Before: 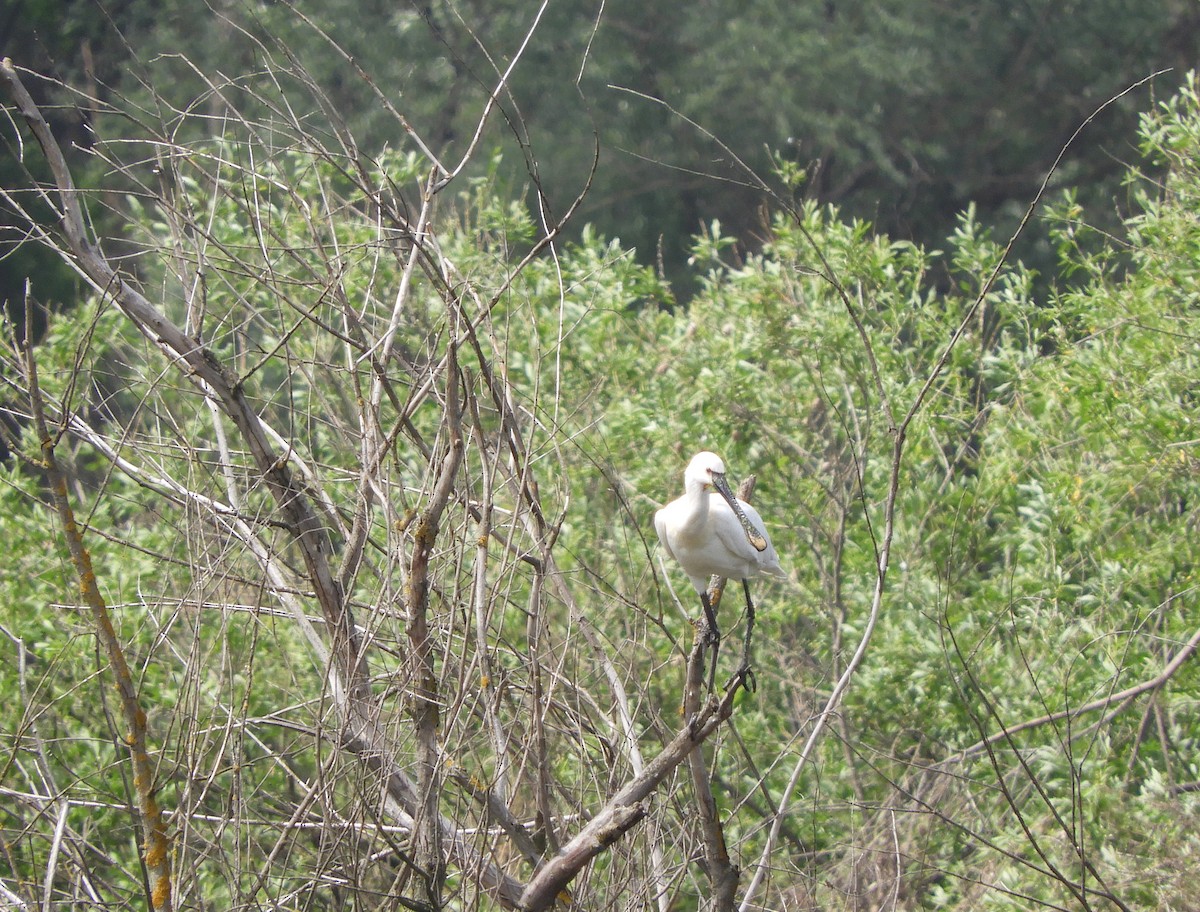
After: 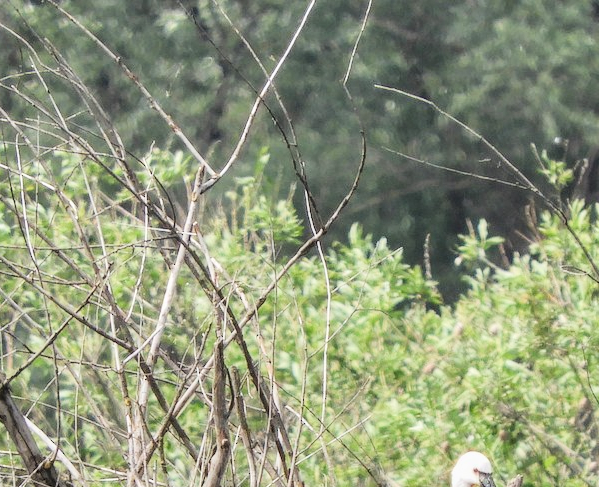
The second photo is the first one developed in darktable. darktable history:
tone curve: curves: ch0 [(0, 0.03) (0.113, 0.087) (0.207, 0.184) (0.515, 0.612) (0.712, 0.793) (1, 0.946)]; ch1 [(0, 0) (0.172, 0.123) (0.317, 0.279) (0.407, 0.401) (0.476, 0.482) (0.505, 0.499) (0.534, 0.534) (0.632, 0.645) (0.726, 0.745) (1, 1)]; ch2 [(0, 0) (0.411, 0.424) (0.505, 0.505) (0.521, 0.524) (0.541, 0.569) (0.65, 0.699) (1, 1)], color space Lab, linked channels, preserve colors none
crop: left 19.483%, right 30.593%, bottom 46.572%
local contrast: detail 130%
